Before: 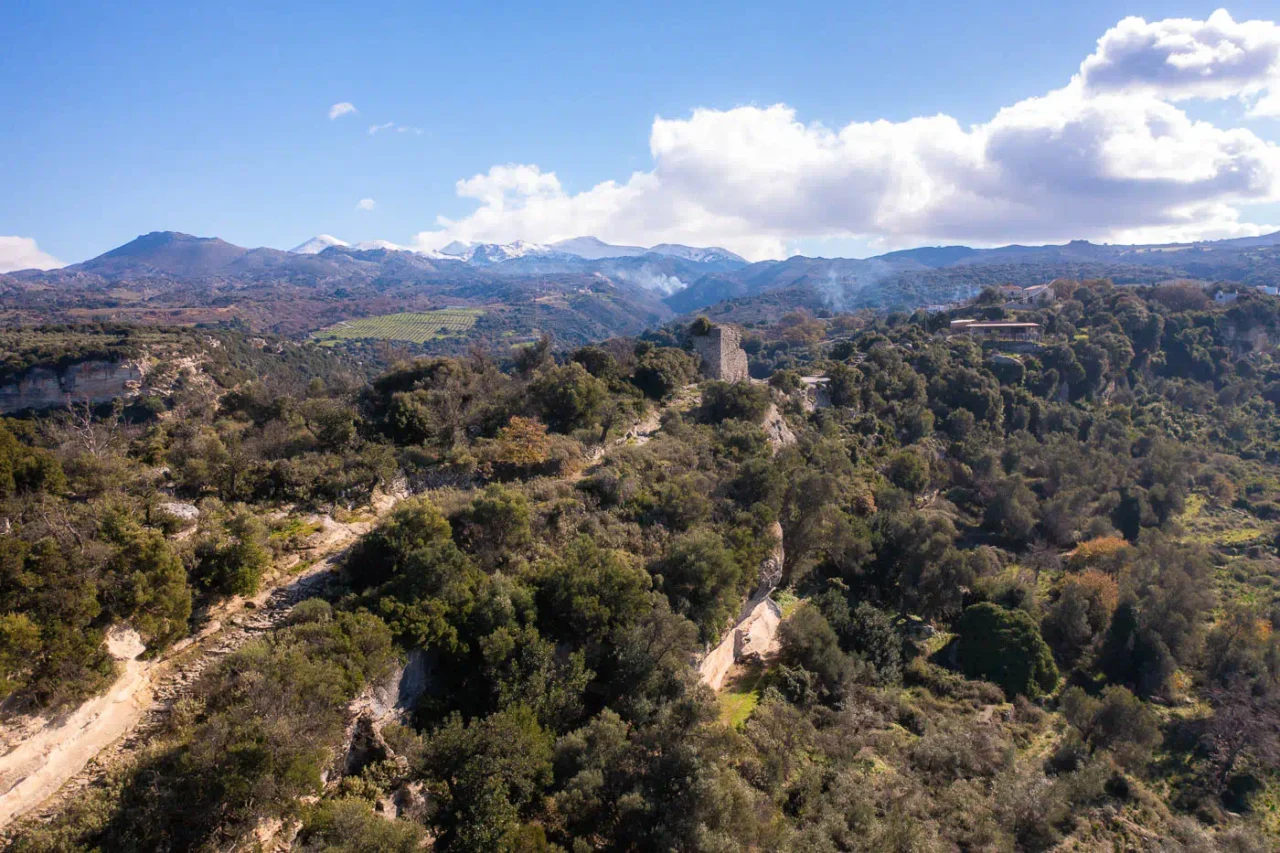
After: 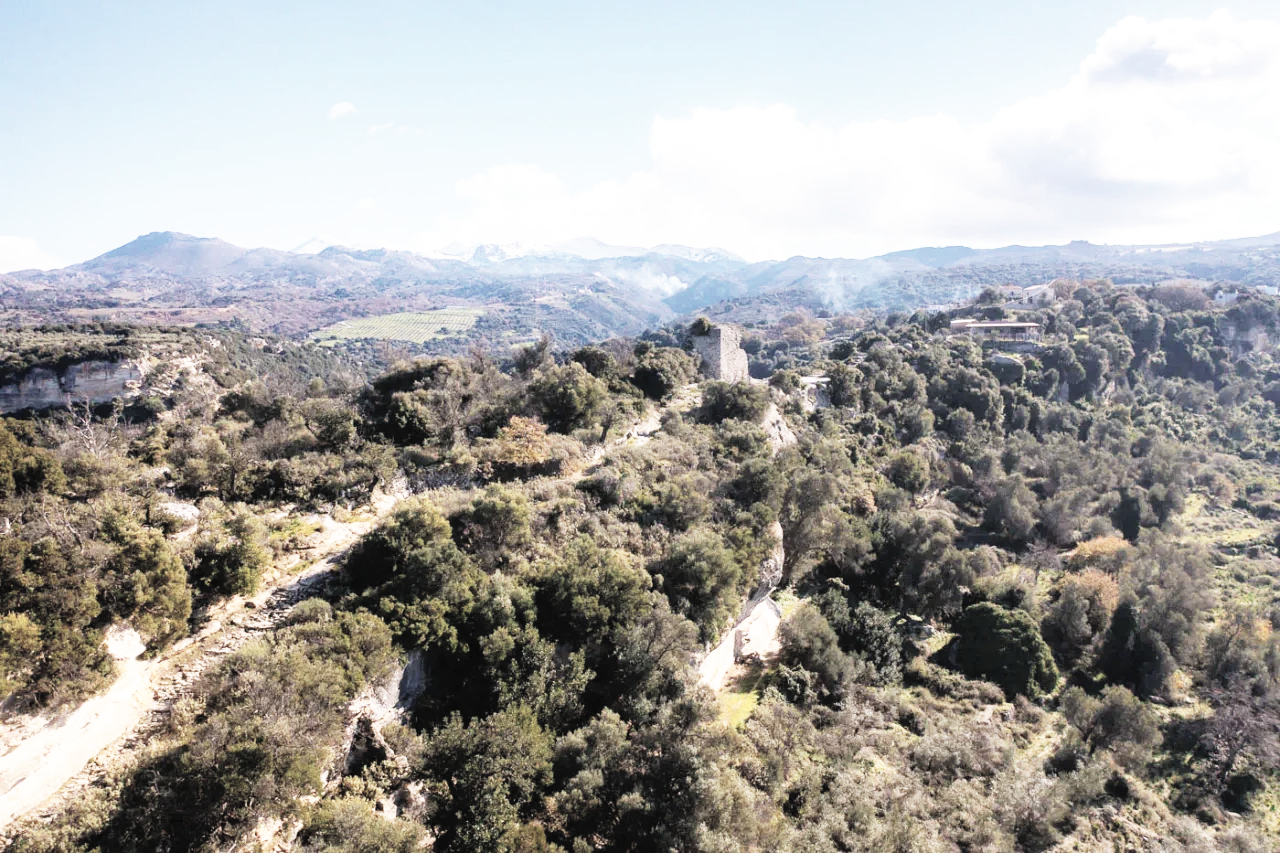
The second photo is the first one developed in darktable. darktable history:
base curve: curves: ch0 [(0, 0) (0.007, 0.004) (0.027, 0.03) (0.046, 0.07) (0.207, 0.54) (0.442, 0.872) (0.673, 0.972) (1, 1)], preserve colors none
contrast brightness saturation: brightness 0.181, saturation -0.512
